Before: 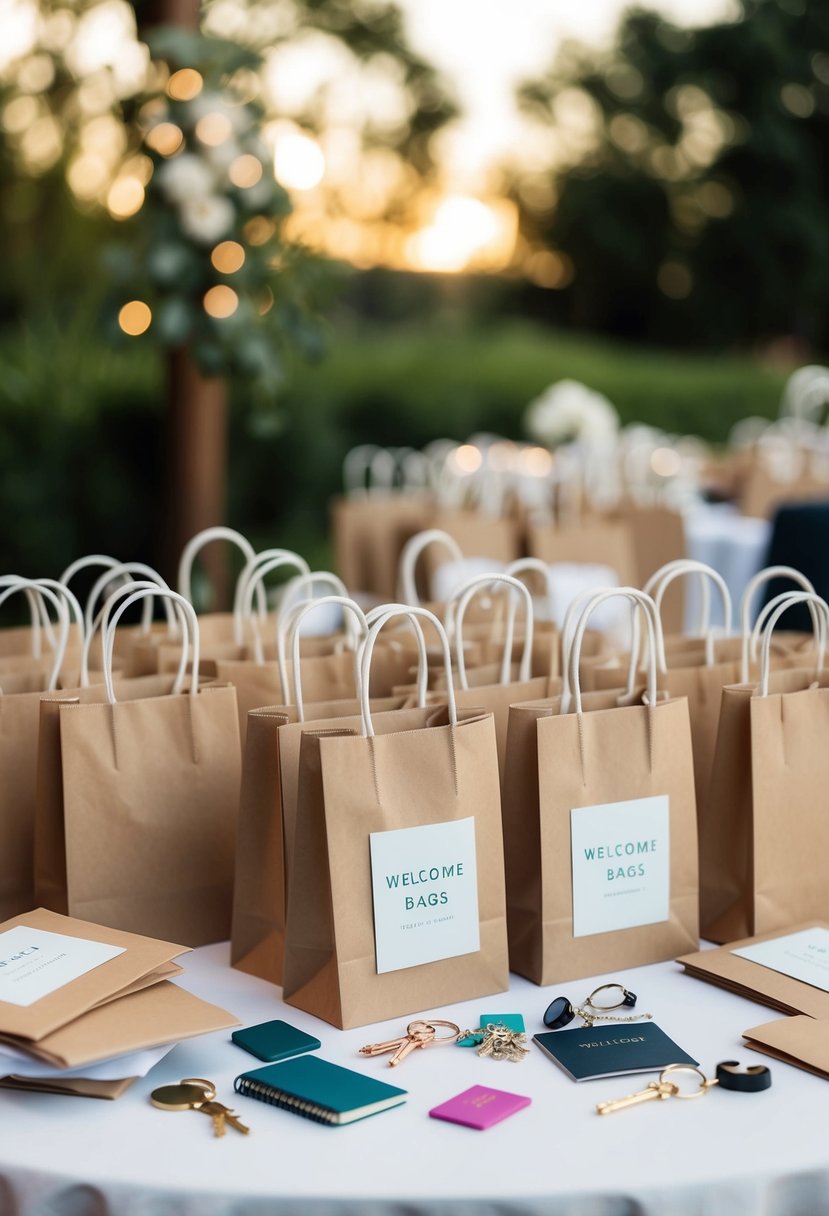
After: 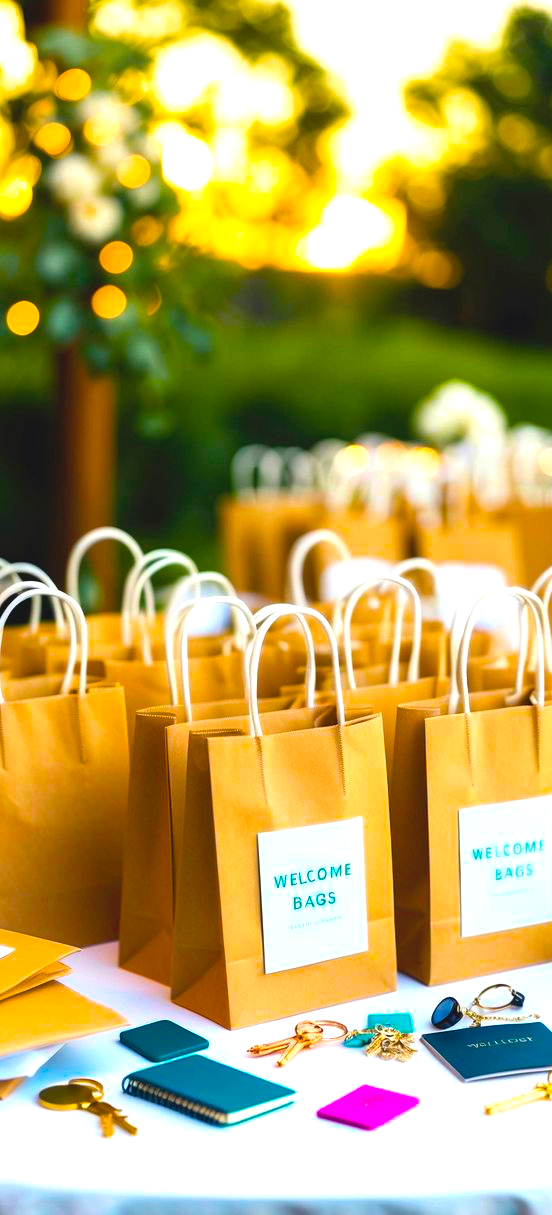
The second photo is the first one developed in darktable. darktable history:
contrast brightness saturation: contrast -0.1, brightness 0.05, saturation 0.08
crop and rotate: left 13.537%, right 19.796%
color balance rgb: linear chroma grading › global chroma 20%, perceptual saturation grading › global saturation 65%, perceptual saturation grading › highlights 50%, perceptual saturation grading › shadows 30%, perceptual brilliance grading › global brilliance 12%, perceptual brilliance grading › highlights 15%, global vibrance 20%
